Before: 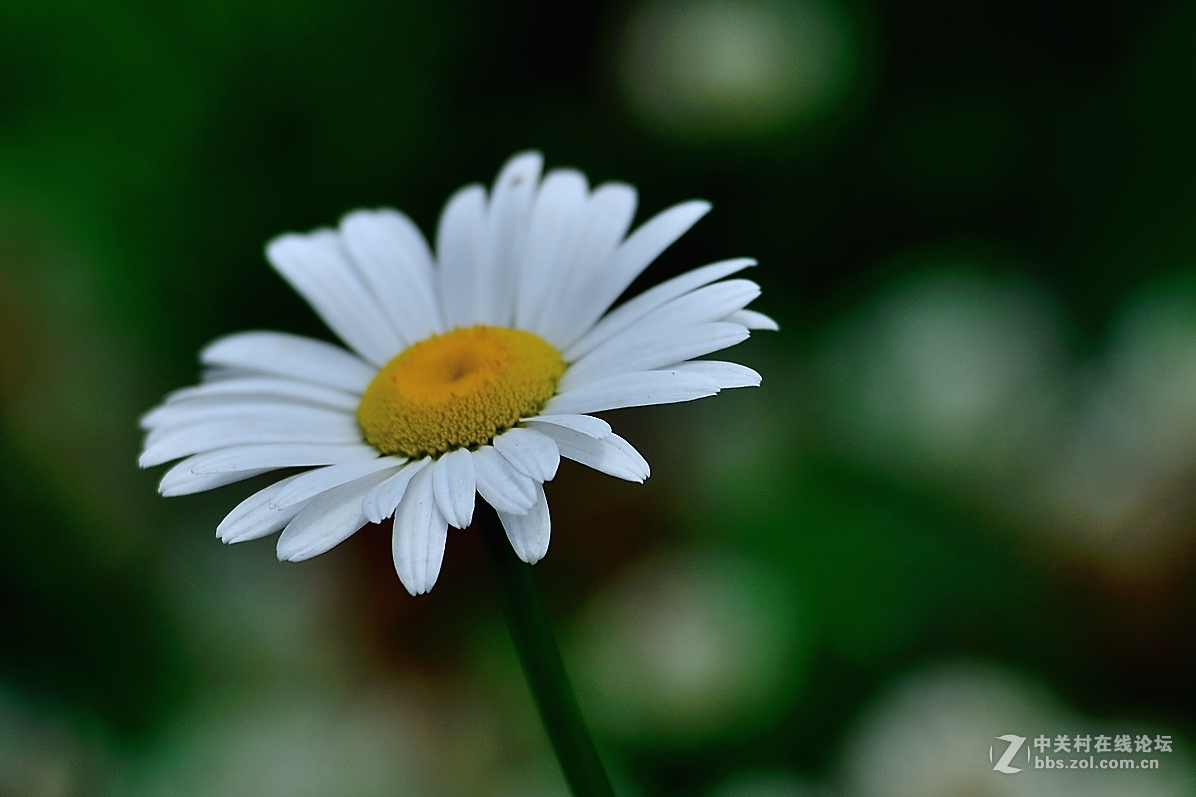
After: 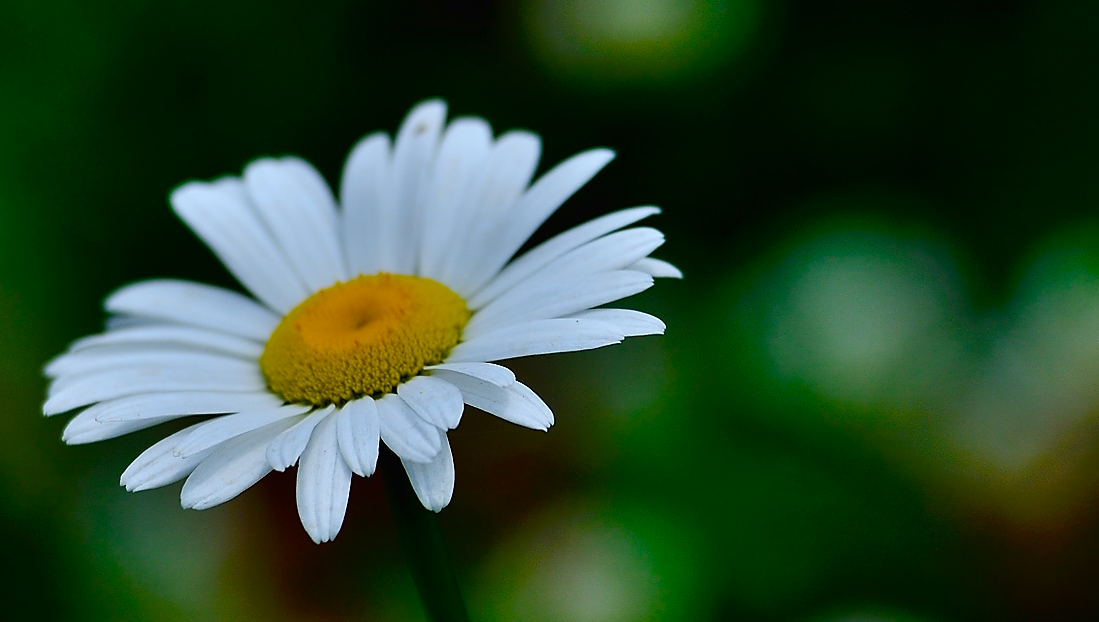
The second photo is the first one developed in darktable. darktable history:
color balance rgb: perceptual saturation grading › global saturation 40.414%, perceptual saturation grading › highlights -24.847%, perceptual saturation grading › mid-tones 35.646%, perceptual saturation grading › shadows 35.997%, global vibrance 11.197%
crop: left 8.093%, top 6.554%, bottom 15.304%
